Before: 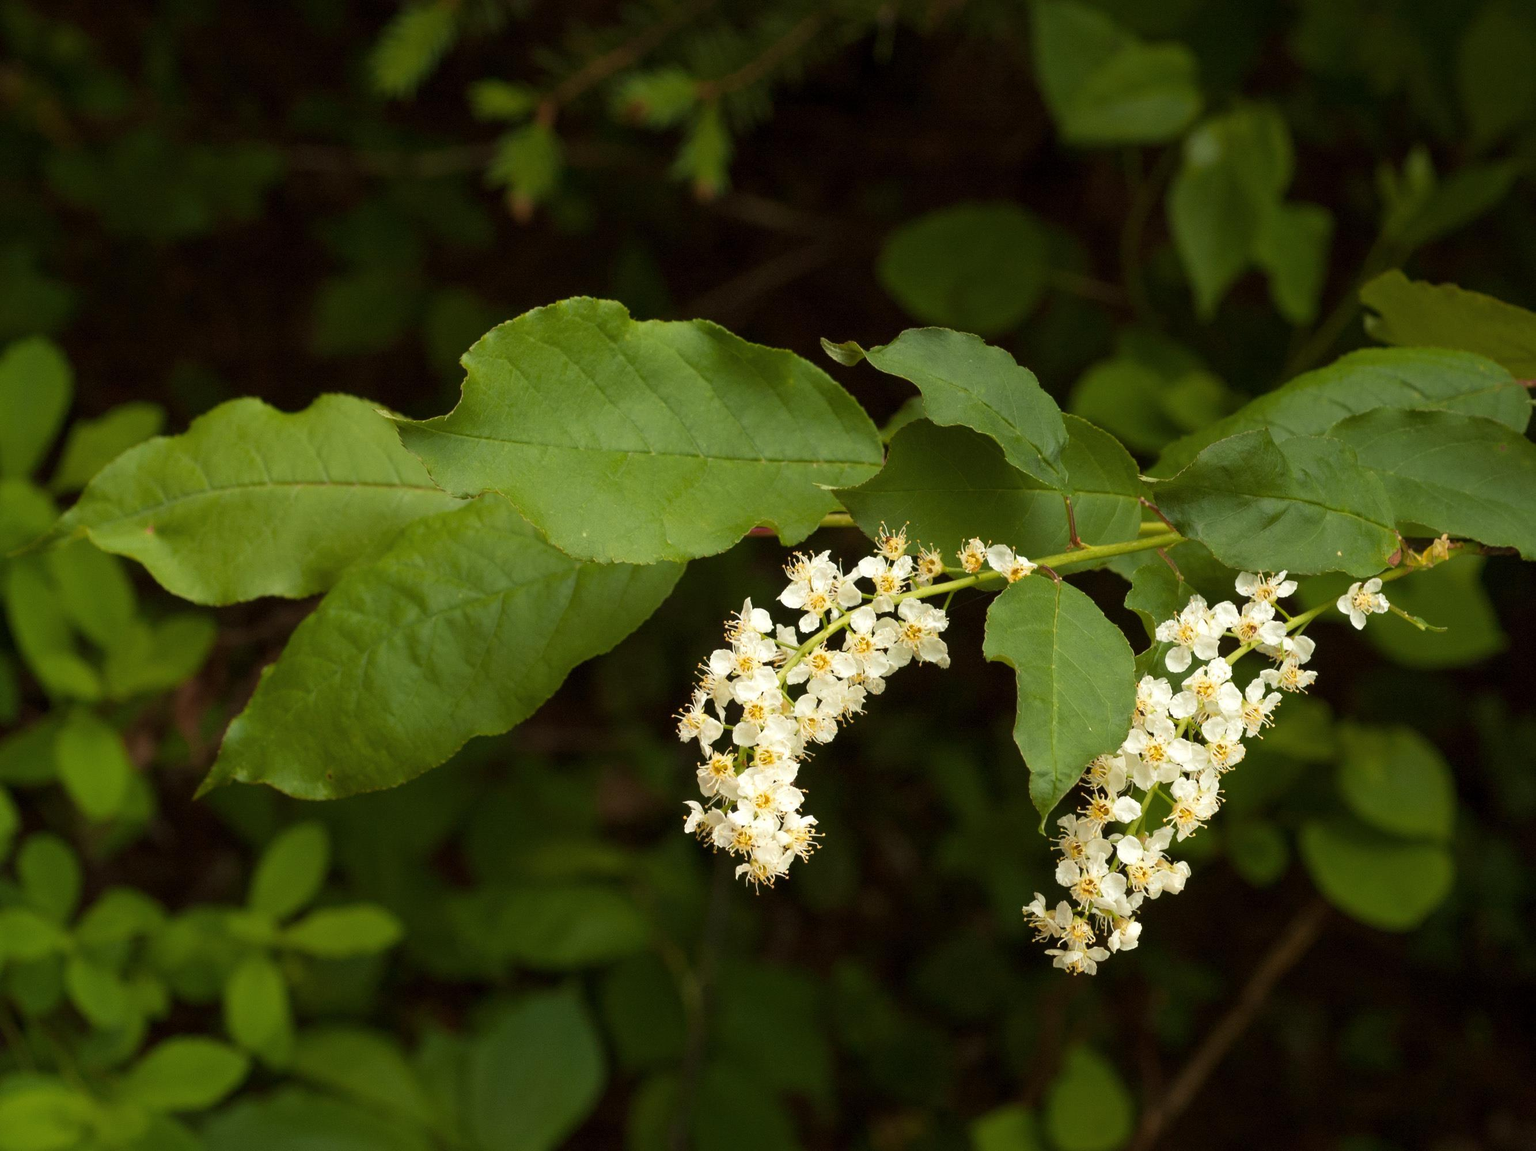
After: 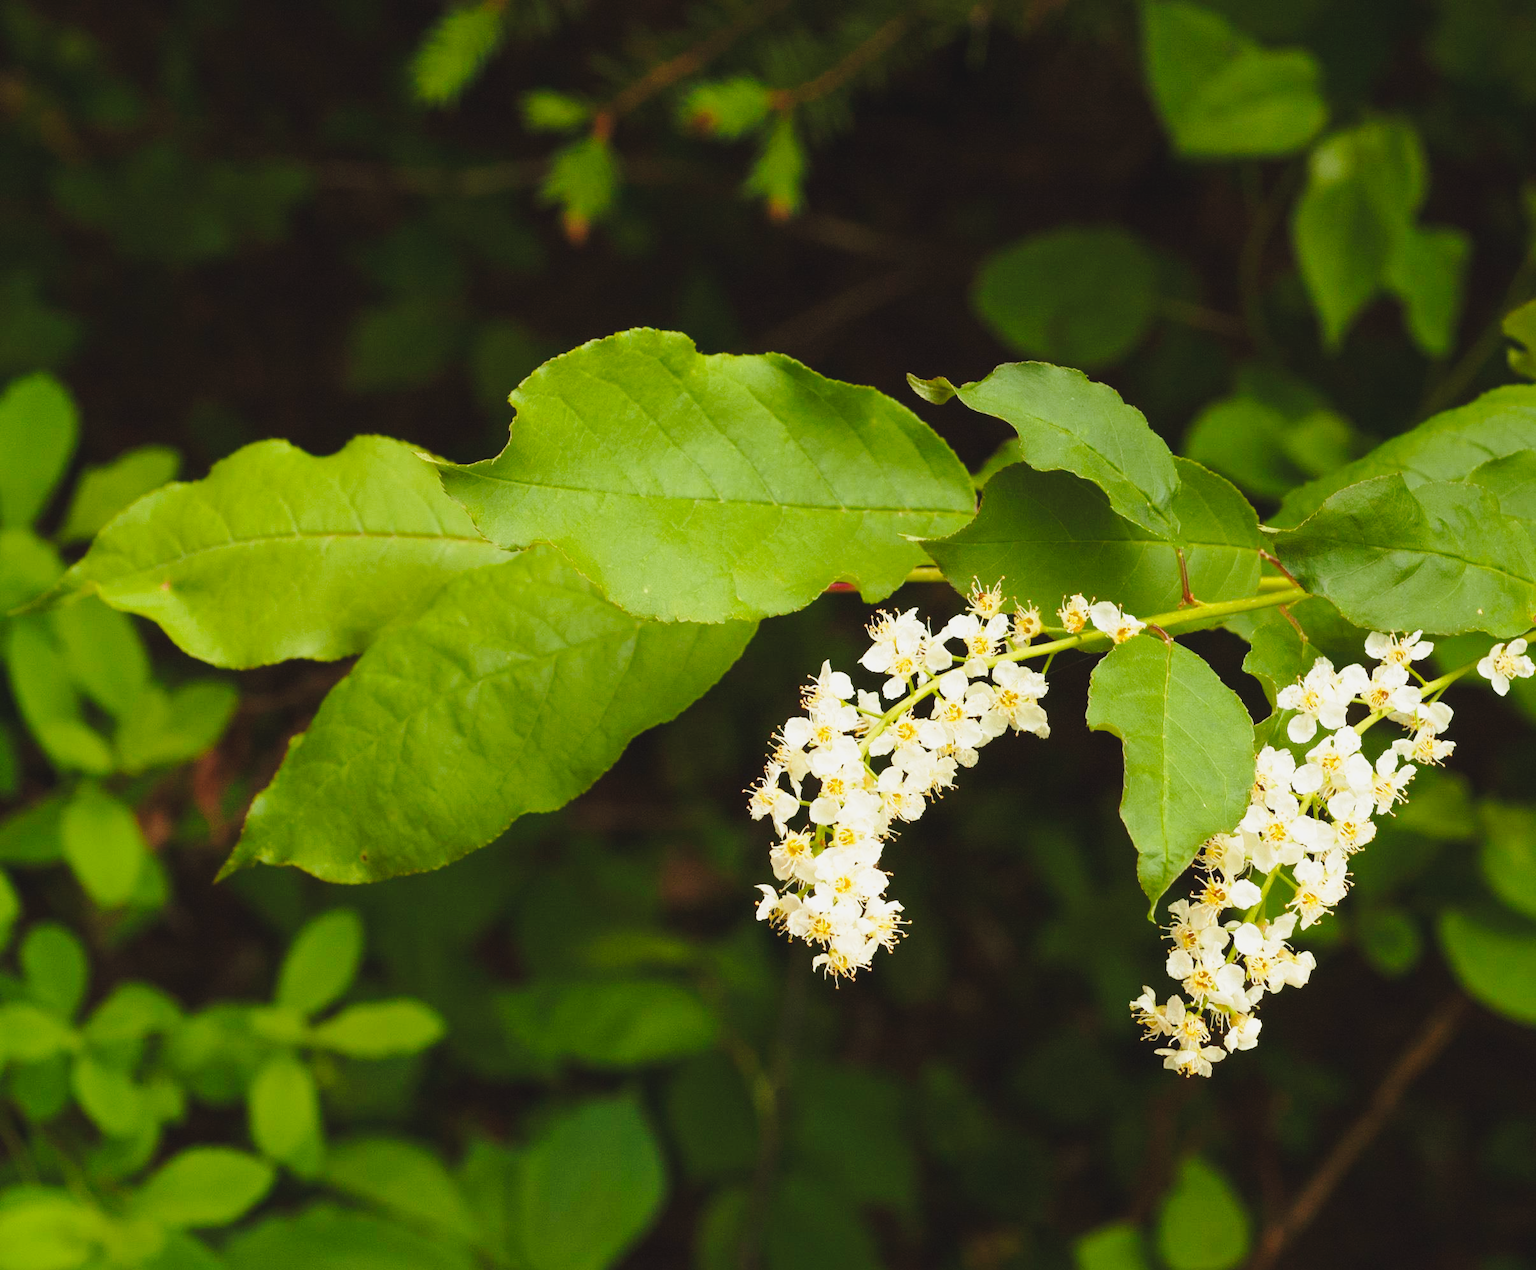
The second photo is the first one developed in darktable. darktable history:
contrast brightness saturation: contrast -0.095, brightness 0.046, saturation 0.084
crop: right 9.483%, bottom 0.016%
exposure: compensate highlight preservation false
base curve: curves: ch0 [(0, 0) (0.028, 0.03) (0.121, 0.232) (0.46, 0.748) (0.859, 0.968) (1, 1)], preserve colors none
